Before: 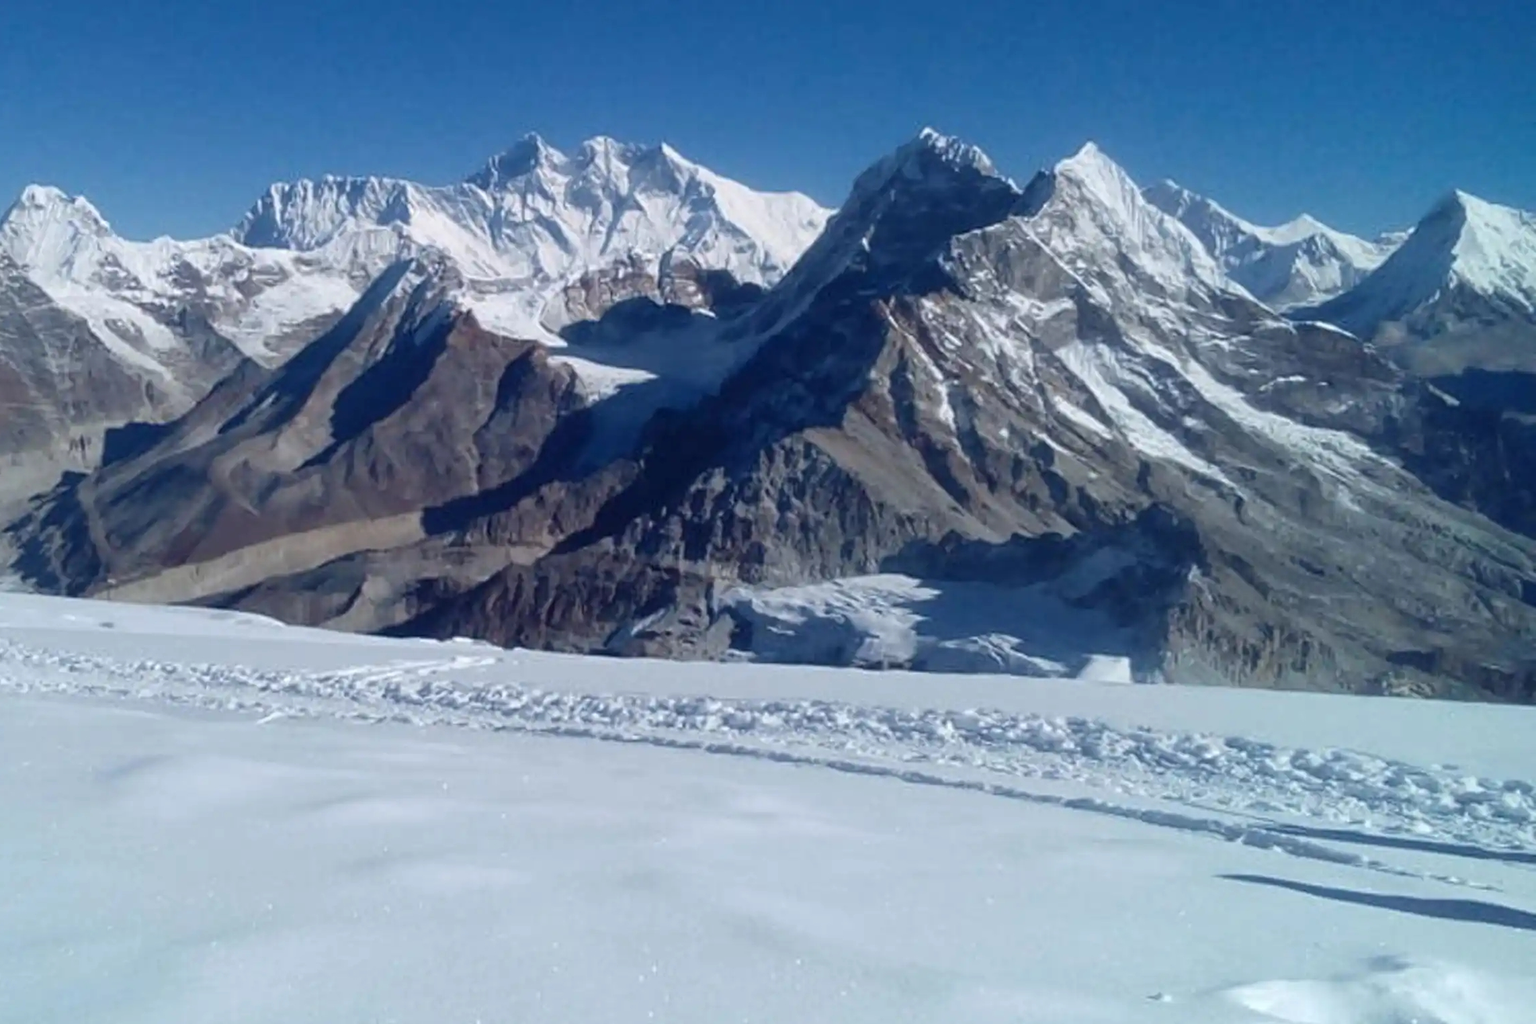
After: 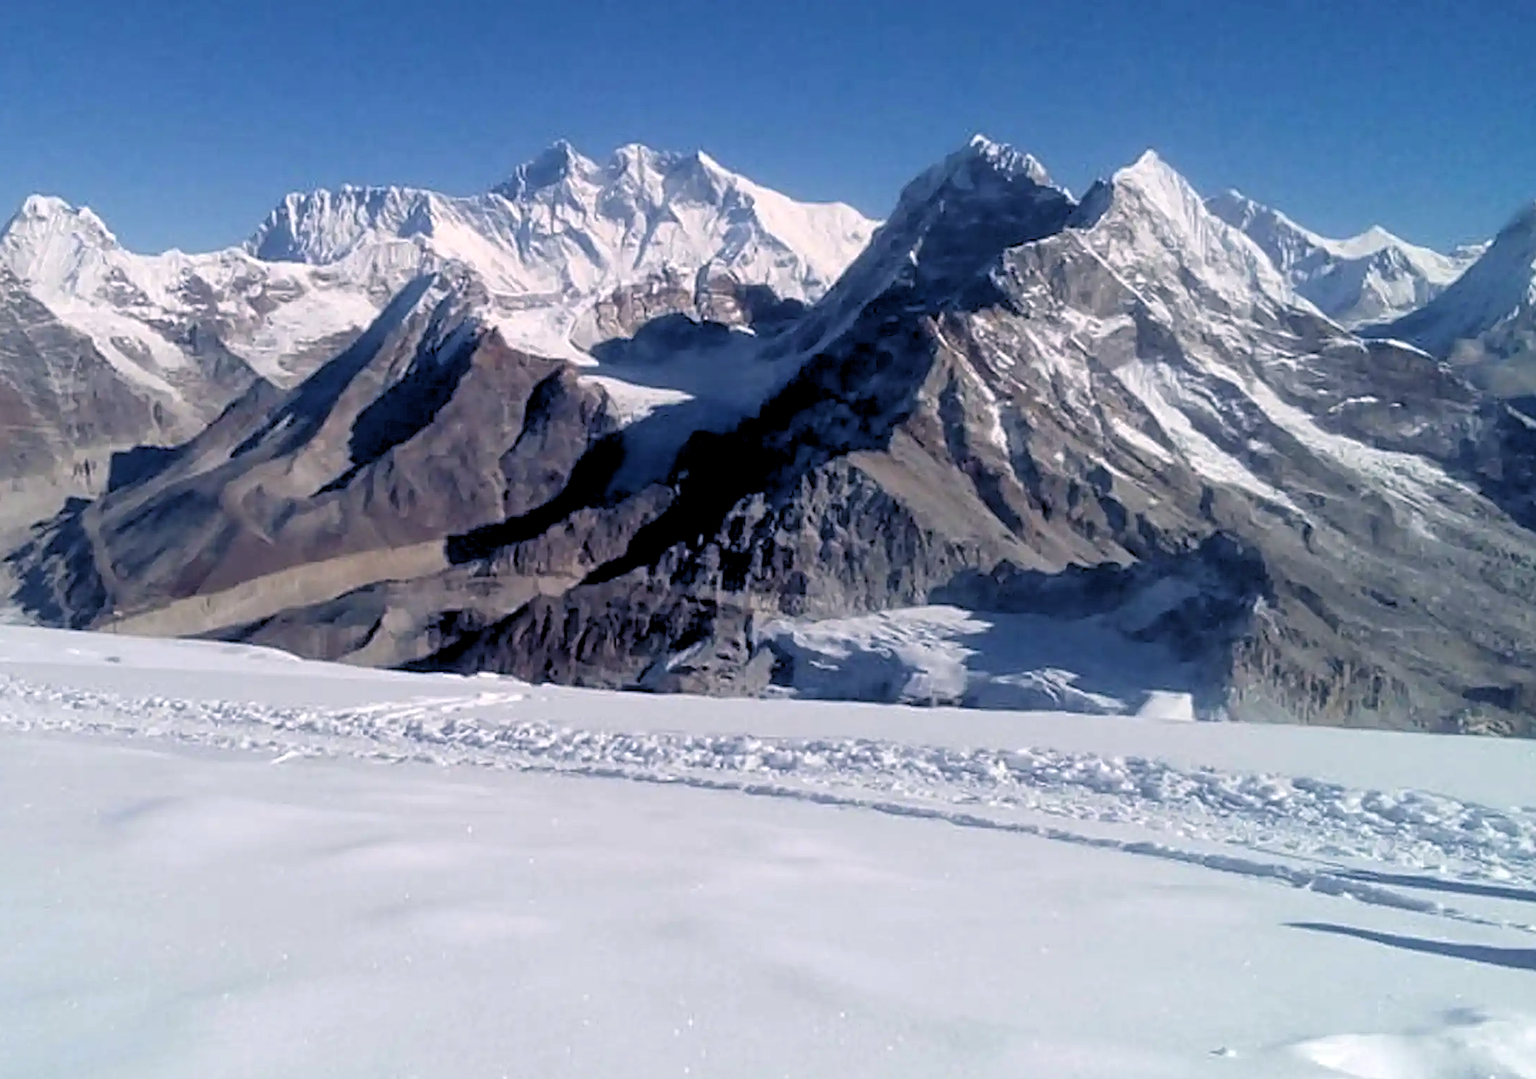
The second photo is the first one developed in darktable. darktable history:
sharpen: radius 1.967
color correction: highlights a* 5.81, highlights b* 4.84
rgb levels: levels [[0.013, 0.434, 0.89], [0, 0.5, 1], [0, 0.5, 1]]
crop and rotate: right 5.167%
